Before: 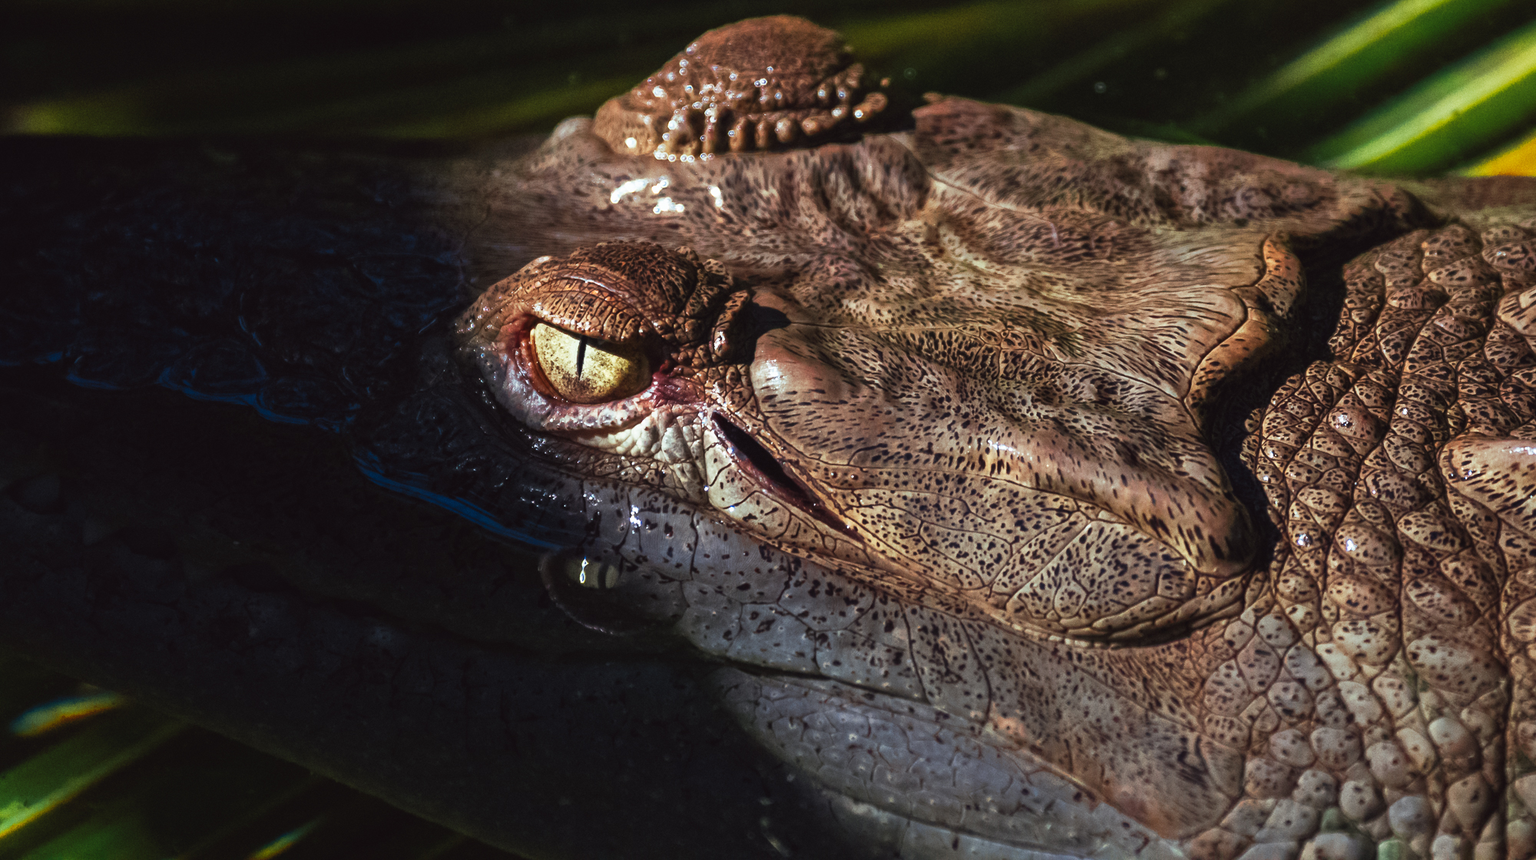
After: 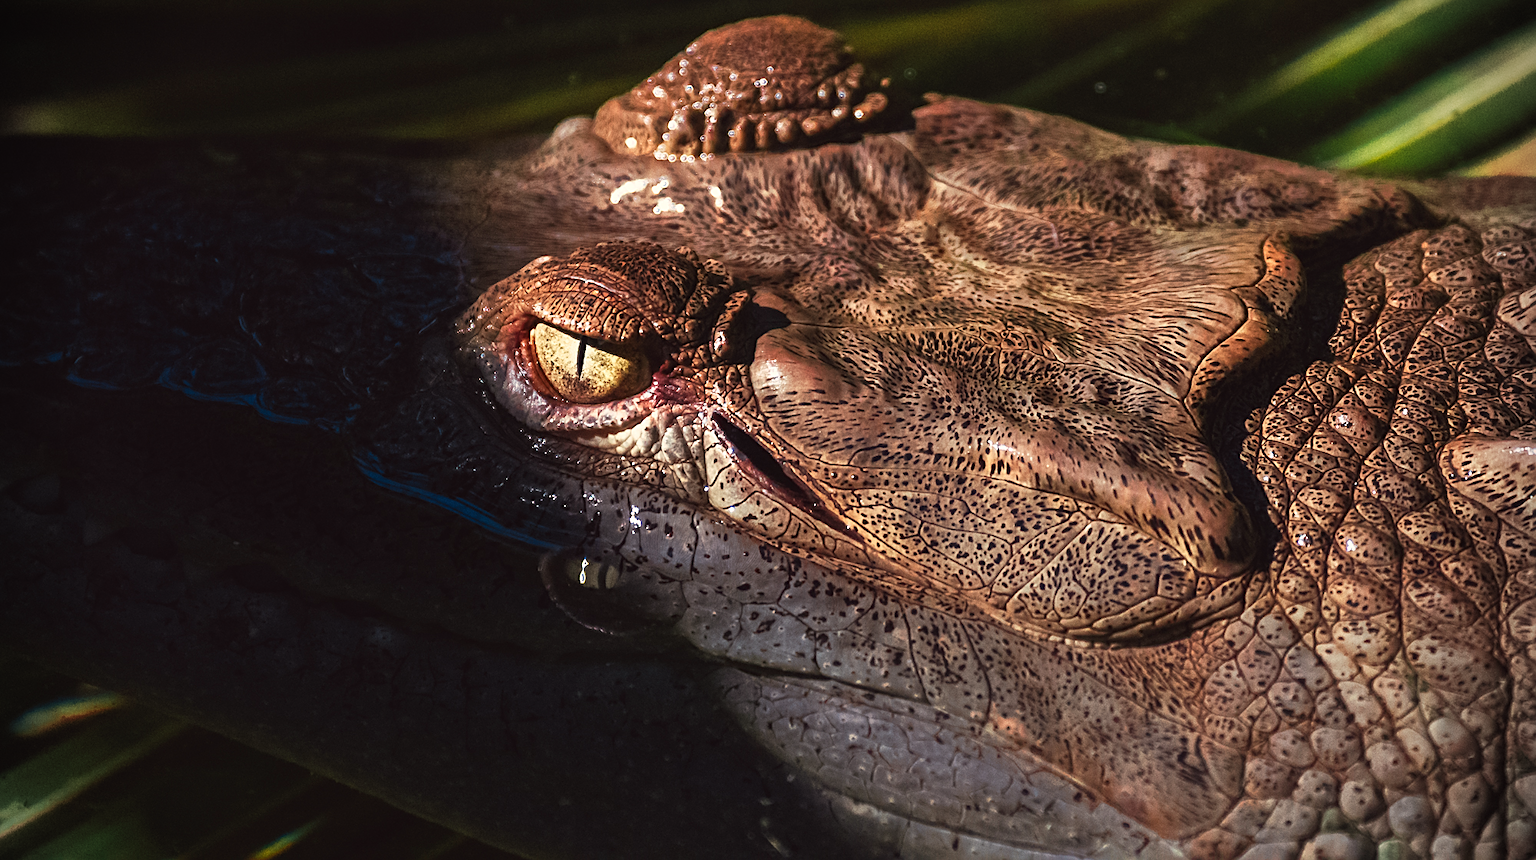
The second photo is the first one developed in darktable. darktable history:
white balance: red 1.127, blue 0.943
vignetting: fall-off start 88.03%, fall-off radius 24.9%
sharpen: on, module defaults
